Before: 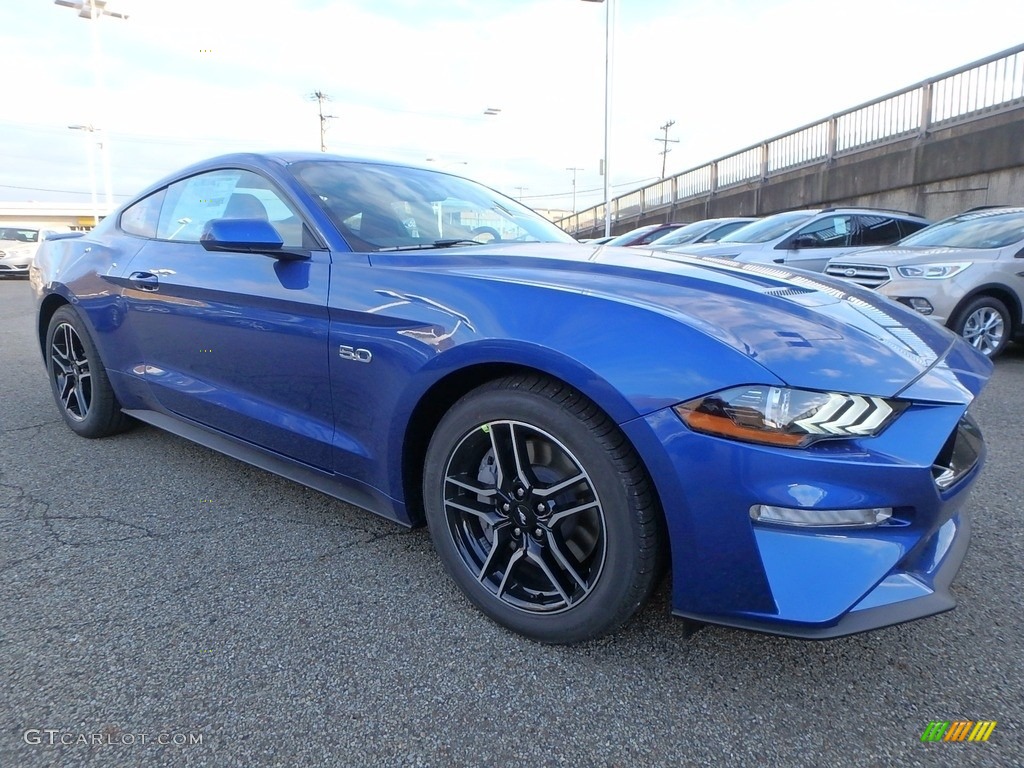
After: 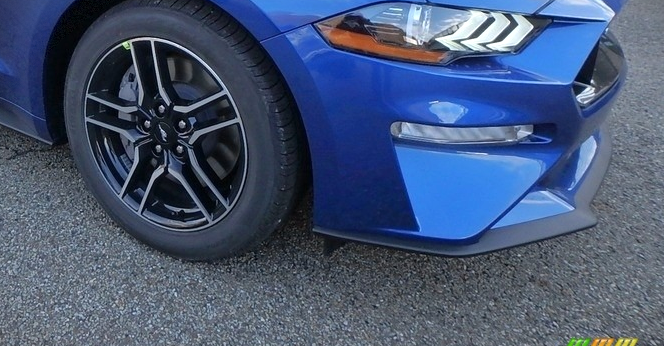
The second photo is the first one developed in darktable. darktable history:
crop and rotate: left 35.155%, top 49.905%, bottom 4.915%
exposure: exposure 0.134 EV, compensate highlight preservation false
vignetting: fall-off start 100%, width/height ratio 1.31, dithering 8-bit output
